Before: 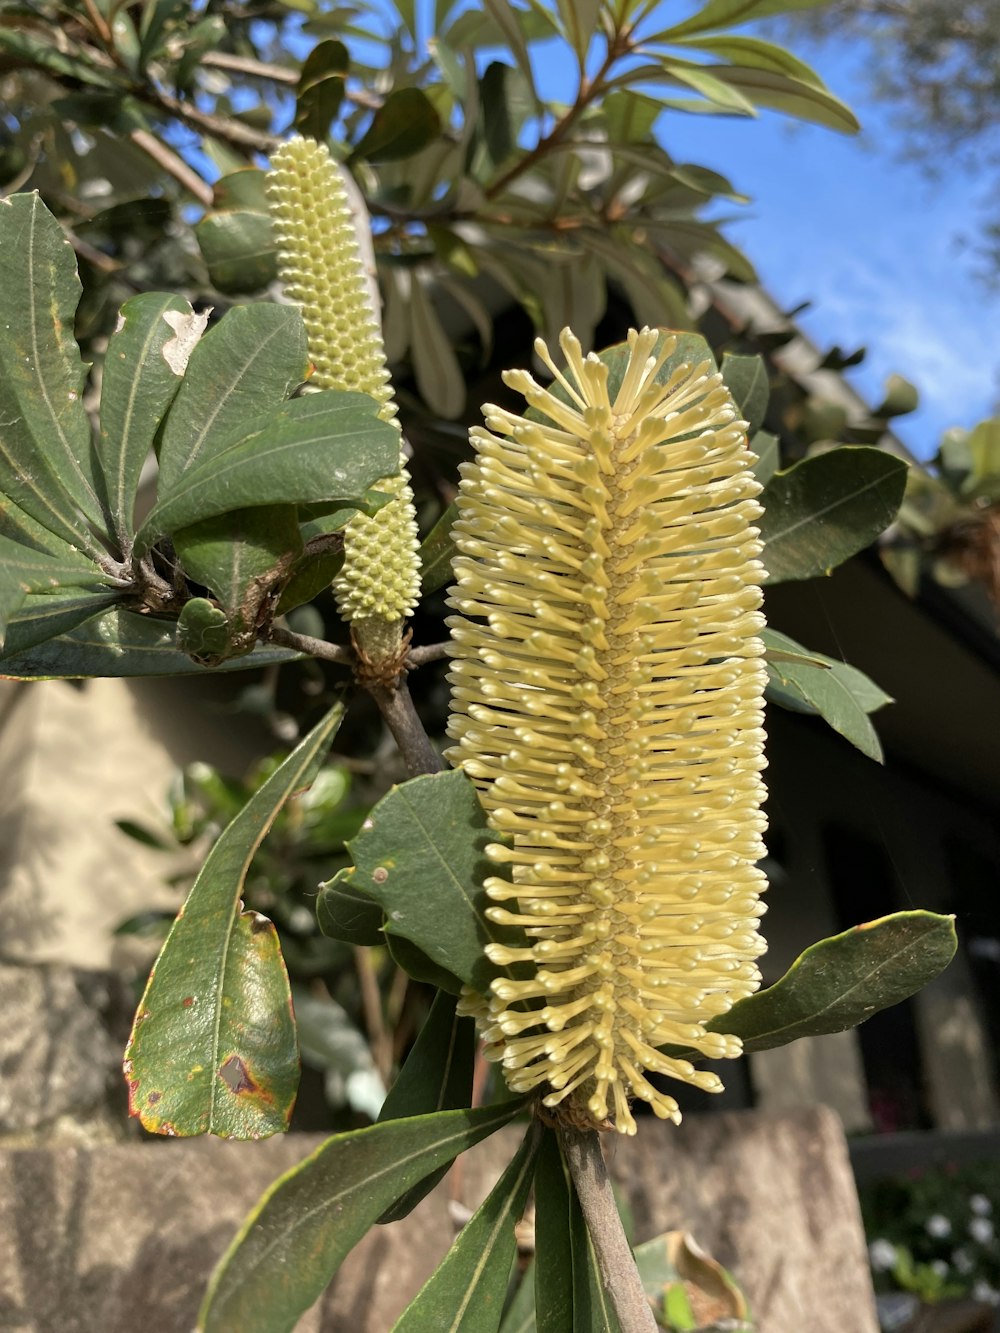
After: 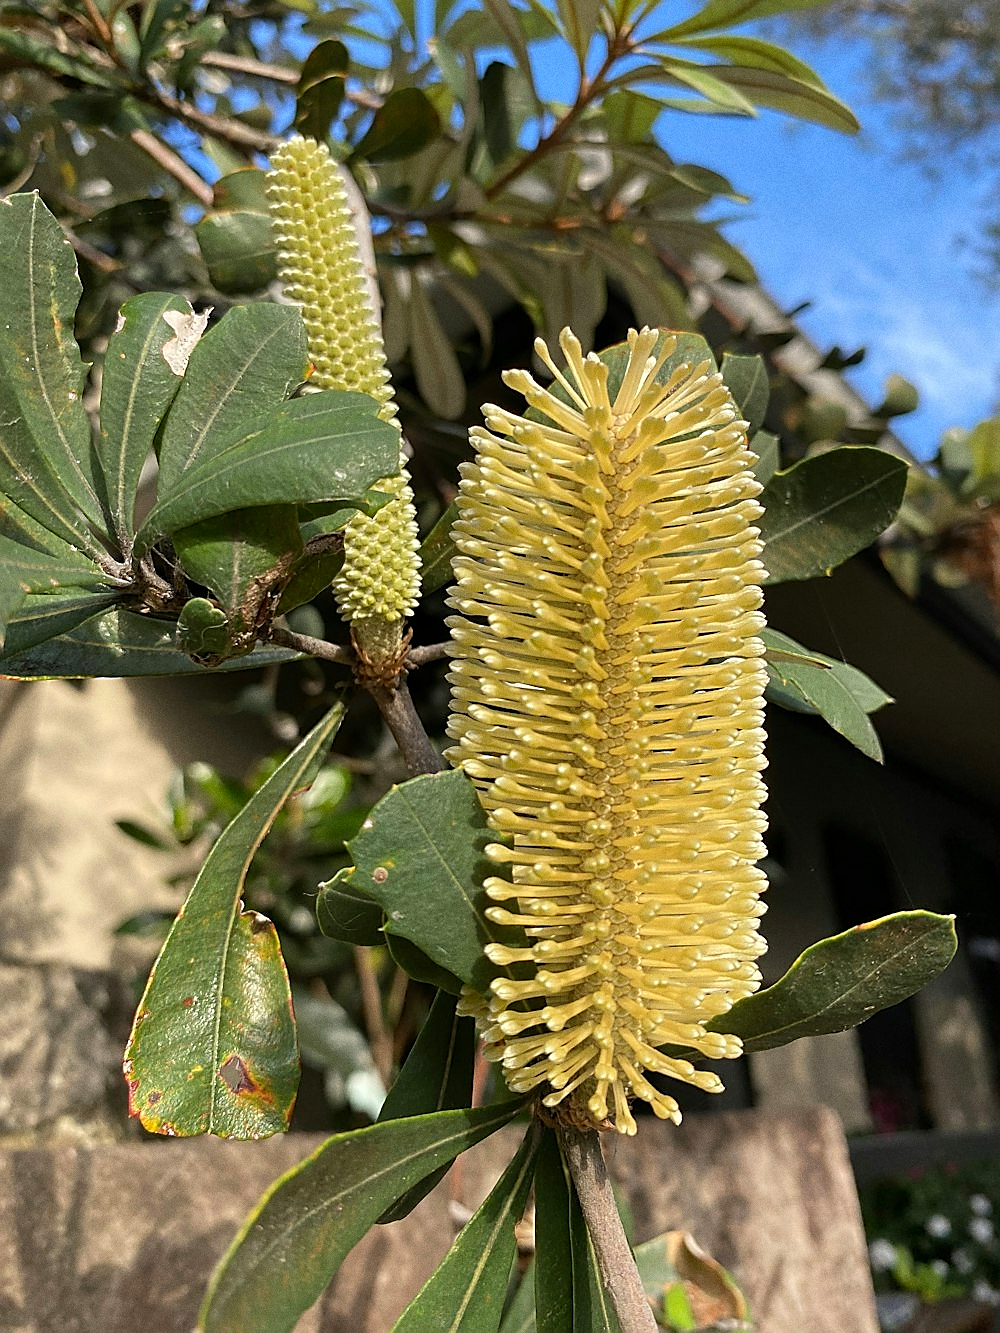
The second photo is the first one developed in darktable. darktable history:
grain: coarseness 0.09 ISO
sharpen: radius 1.4, amount 1.25, threshold 0.7
